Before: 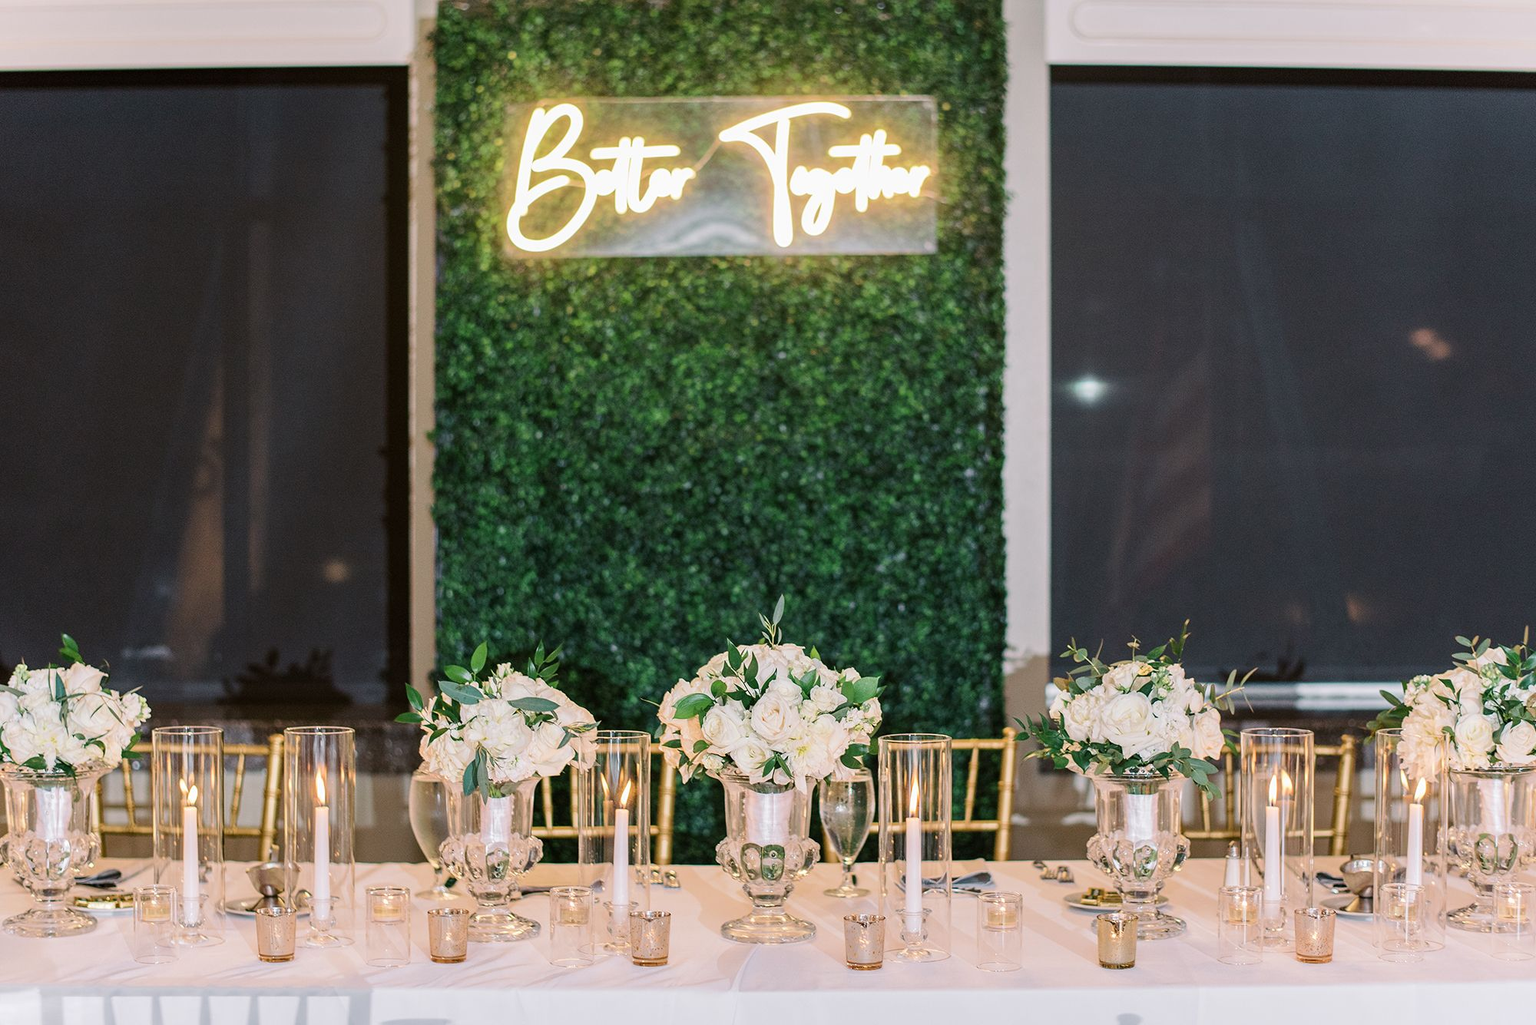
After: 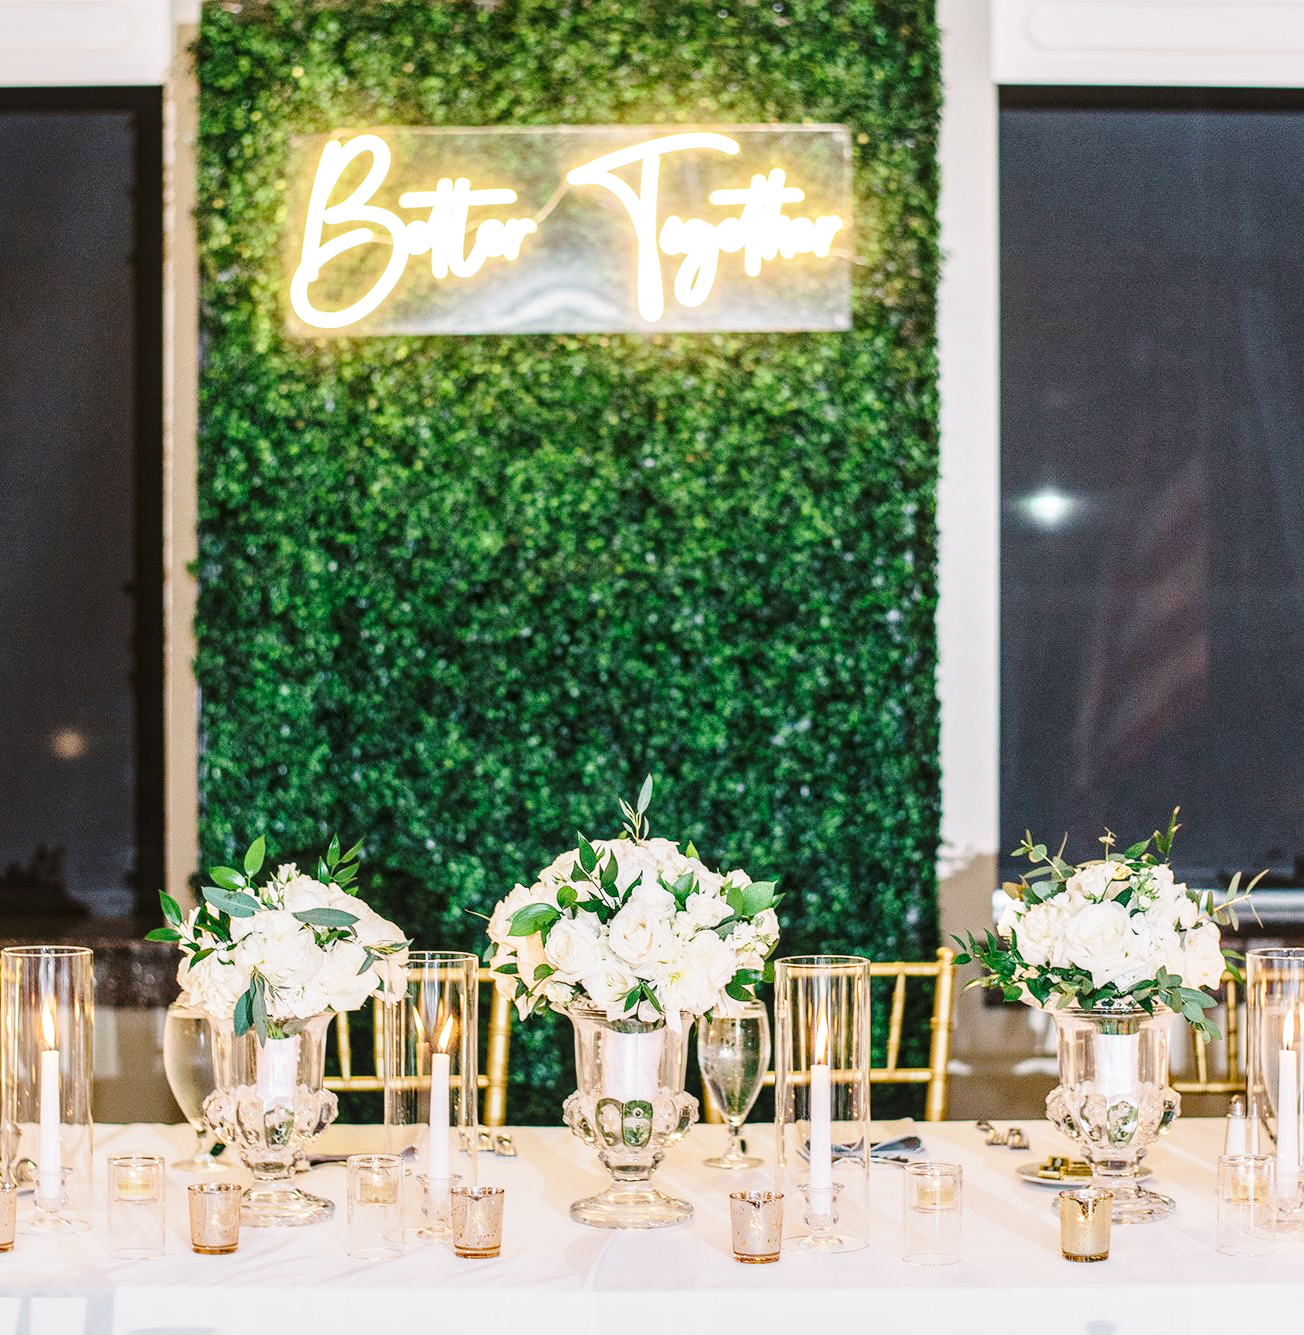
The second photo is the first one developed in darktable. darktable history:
base curve: curves: ch0 [(0, 0) (0.028, 0.03) (0.121, 0.232) (0.46, 0.748) (0.859, 0.968) (1, 1)], preserve colors none
crop and rotate: left 18.481%, right 16.306%
local contrast: on, module defaults
